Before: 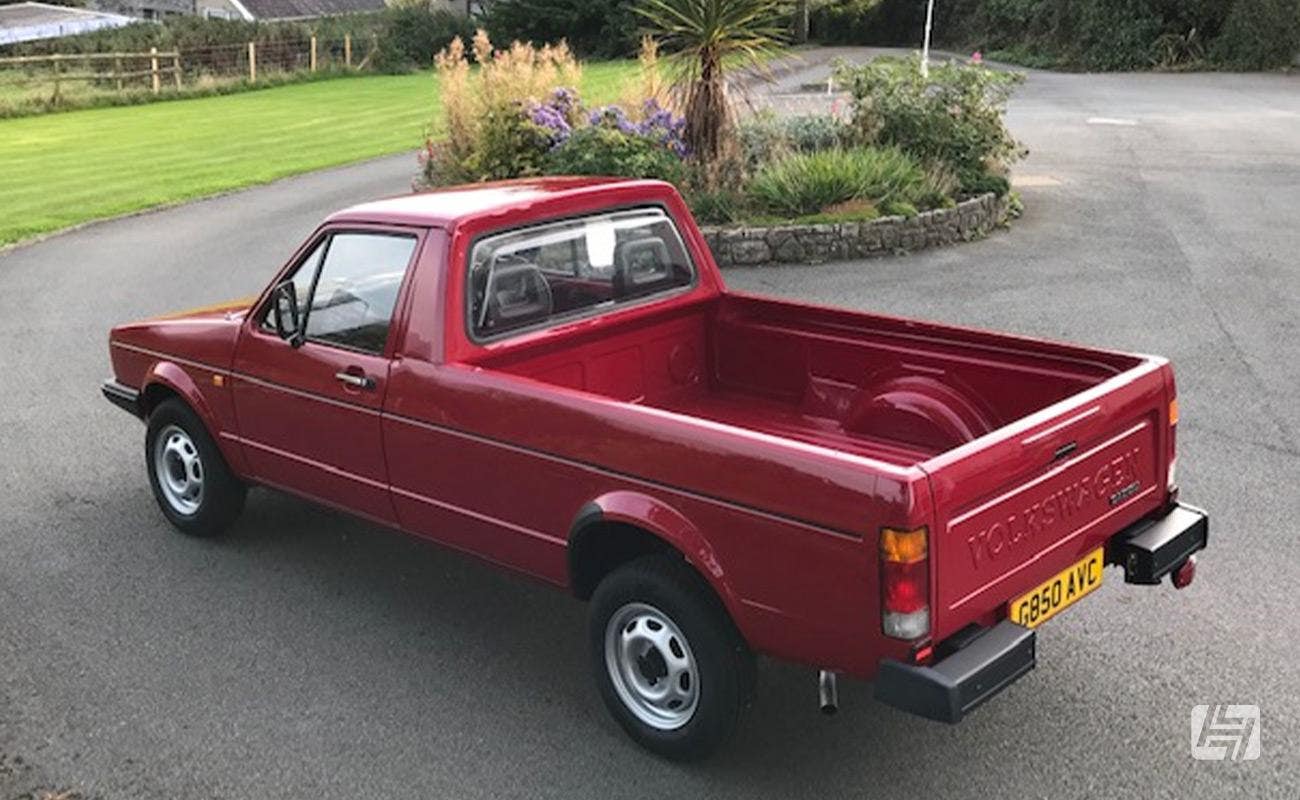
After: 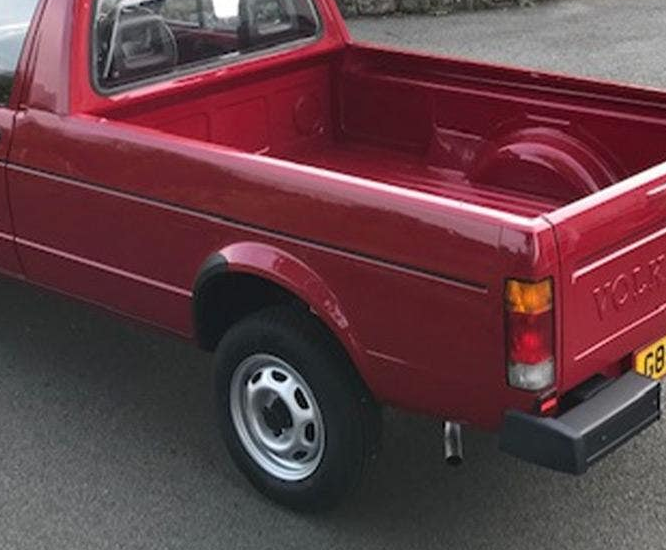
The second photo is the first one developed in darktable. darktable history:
crop and rotate: left 28.862%, top 31.244%, right 19.834%
